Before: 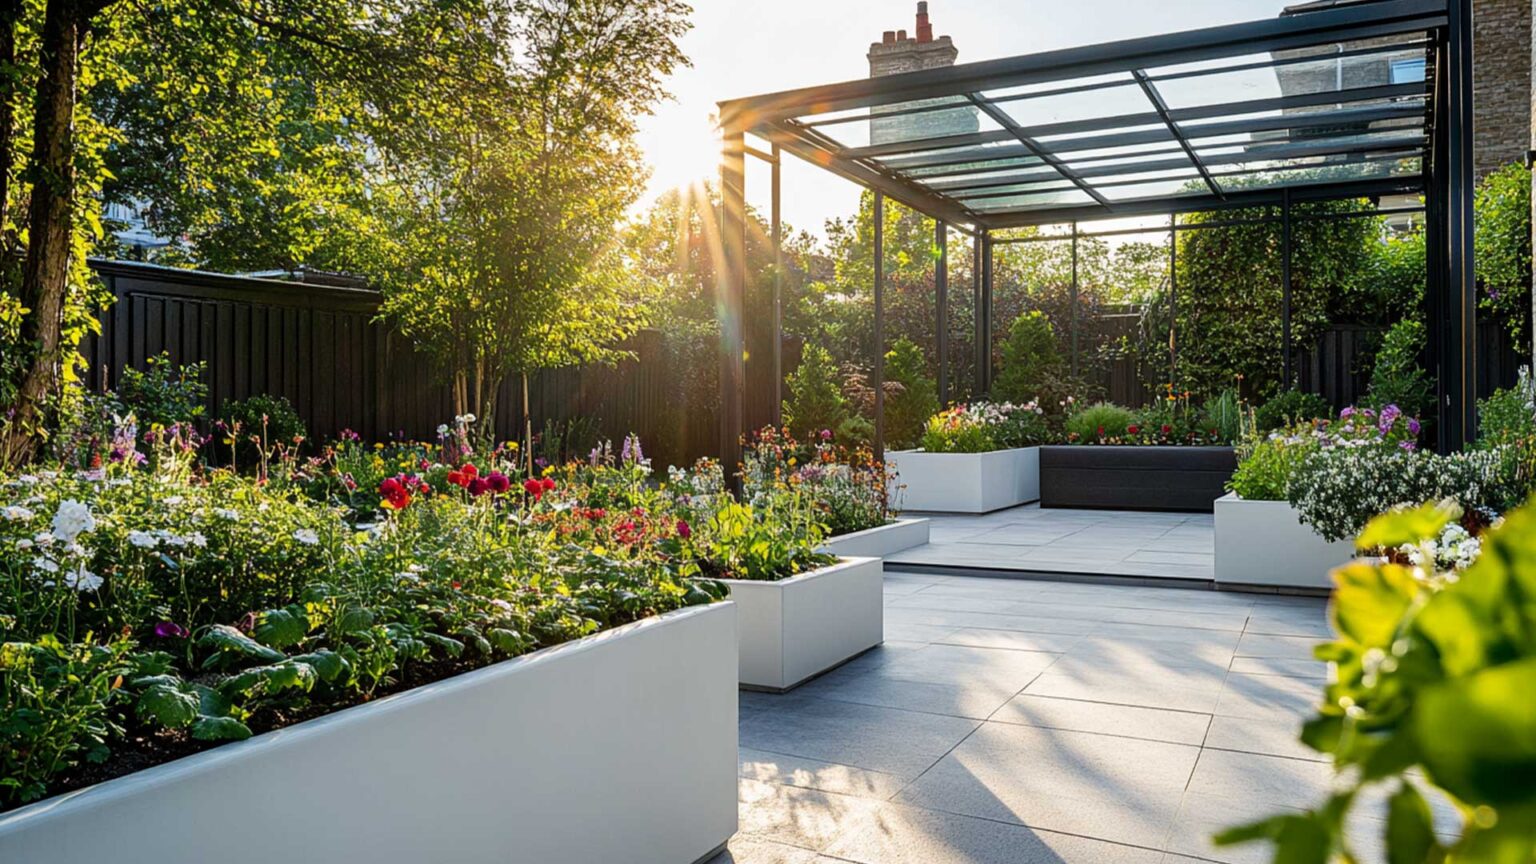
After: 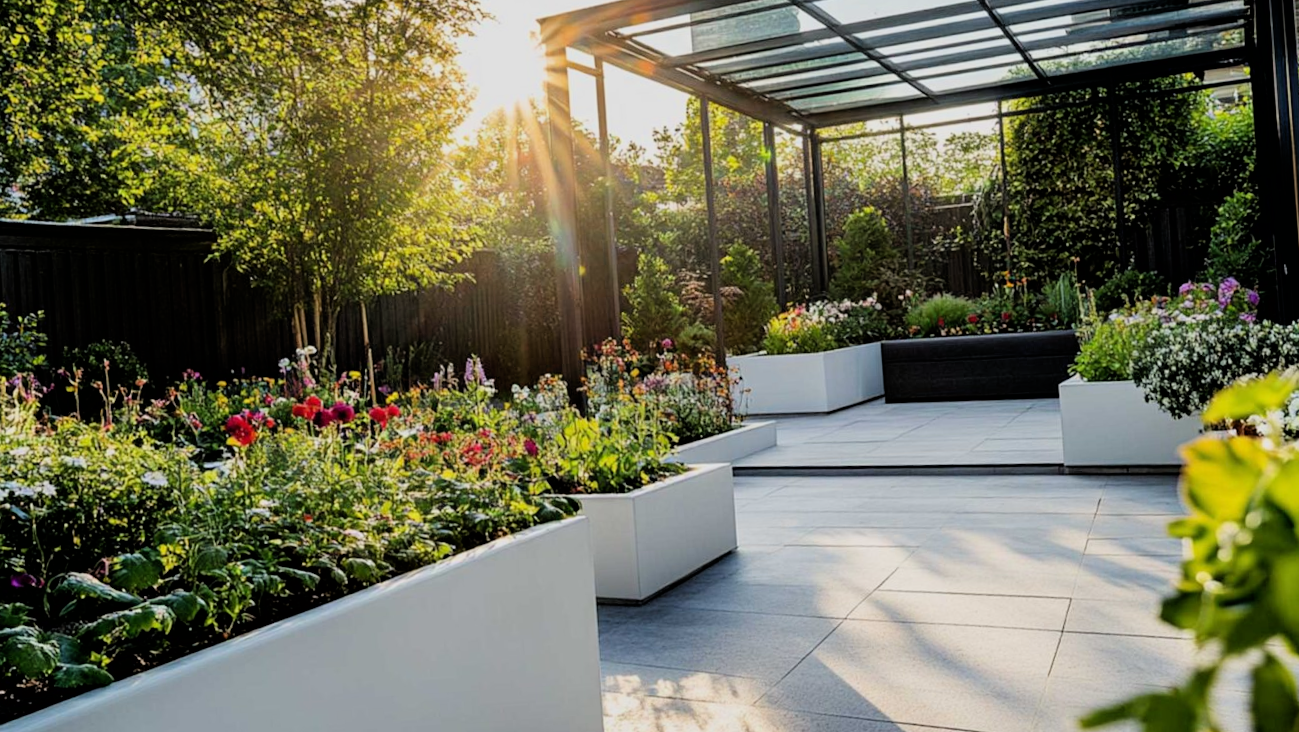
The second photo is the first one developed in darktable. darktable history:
crop and rotate: angle 3.69°, left 5.904%, top 5.673%
filmic rgb: black relative exposure -7.75 EV, white relative exposure 4.38 EV, hardness 3.76, latitude 49.49%, contrast 1.1, color science v6 (2022), iterations of high-quality reconstruction 0
